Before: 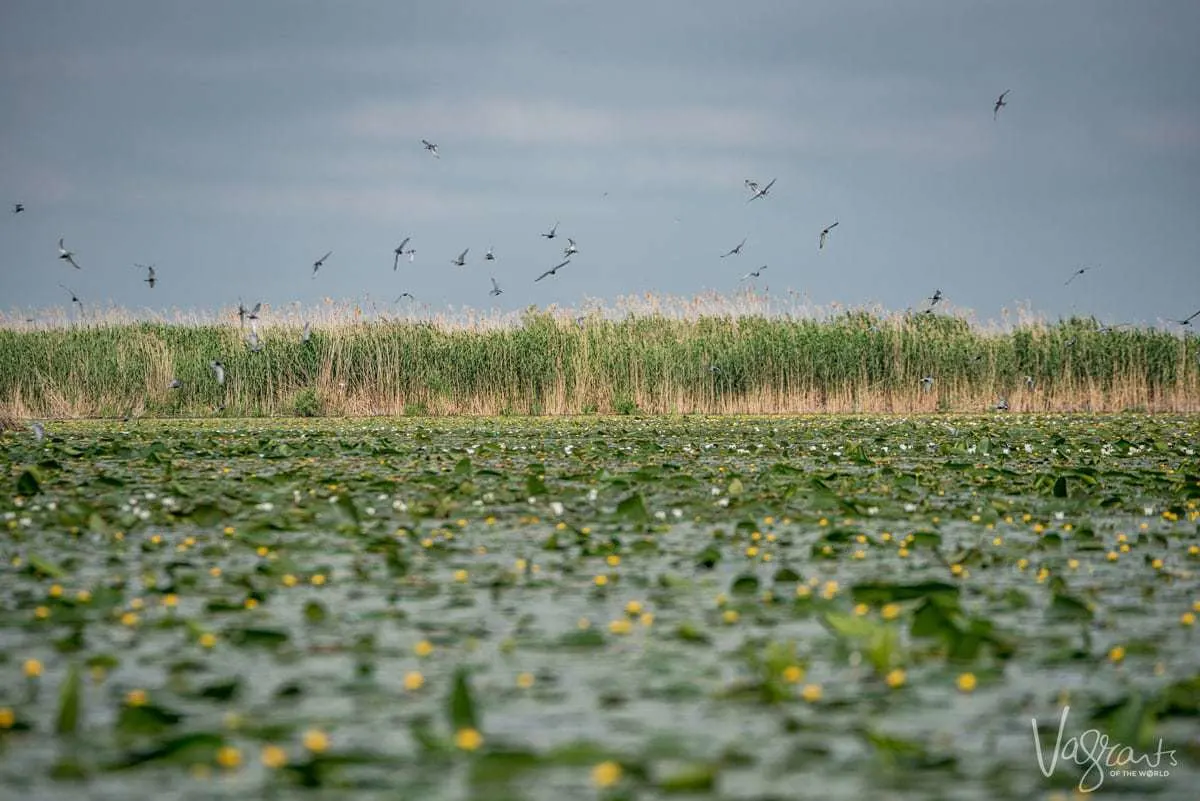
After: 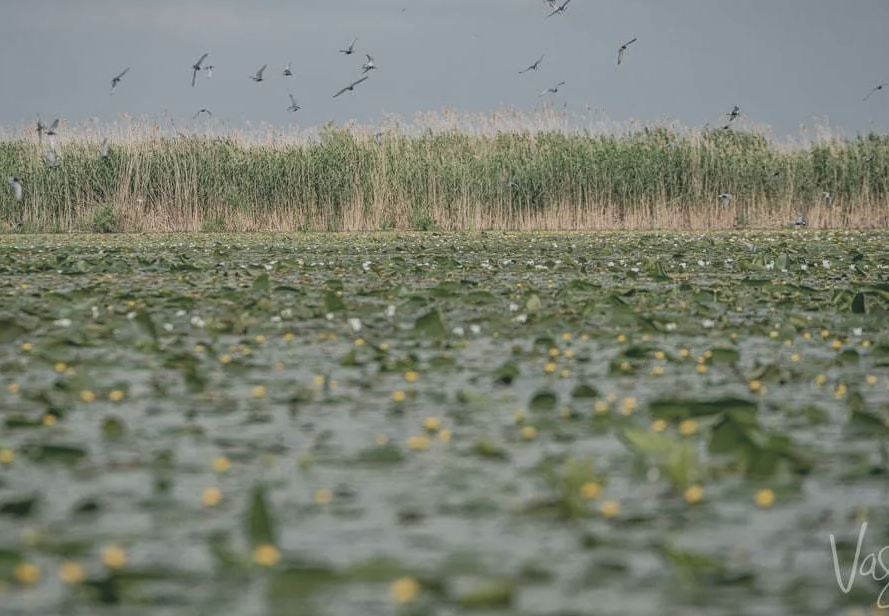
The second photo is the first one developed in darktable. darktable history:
crop: left 16.846%, top 23.018%, right 9.02%
contrast brightness saturation: contrast -0.262, saturation -0.43
